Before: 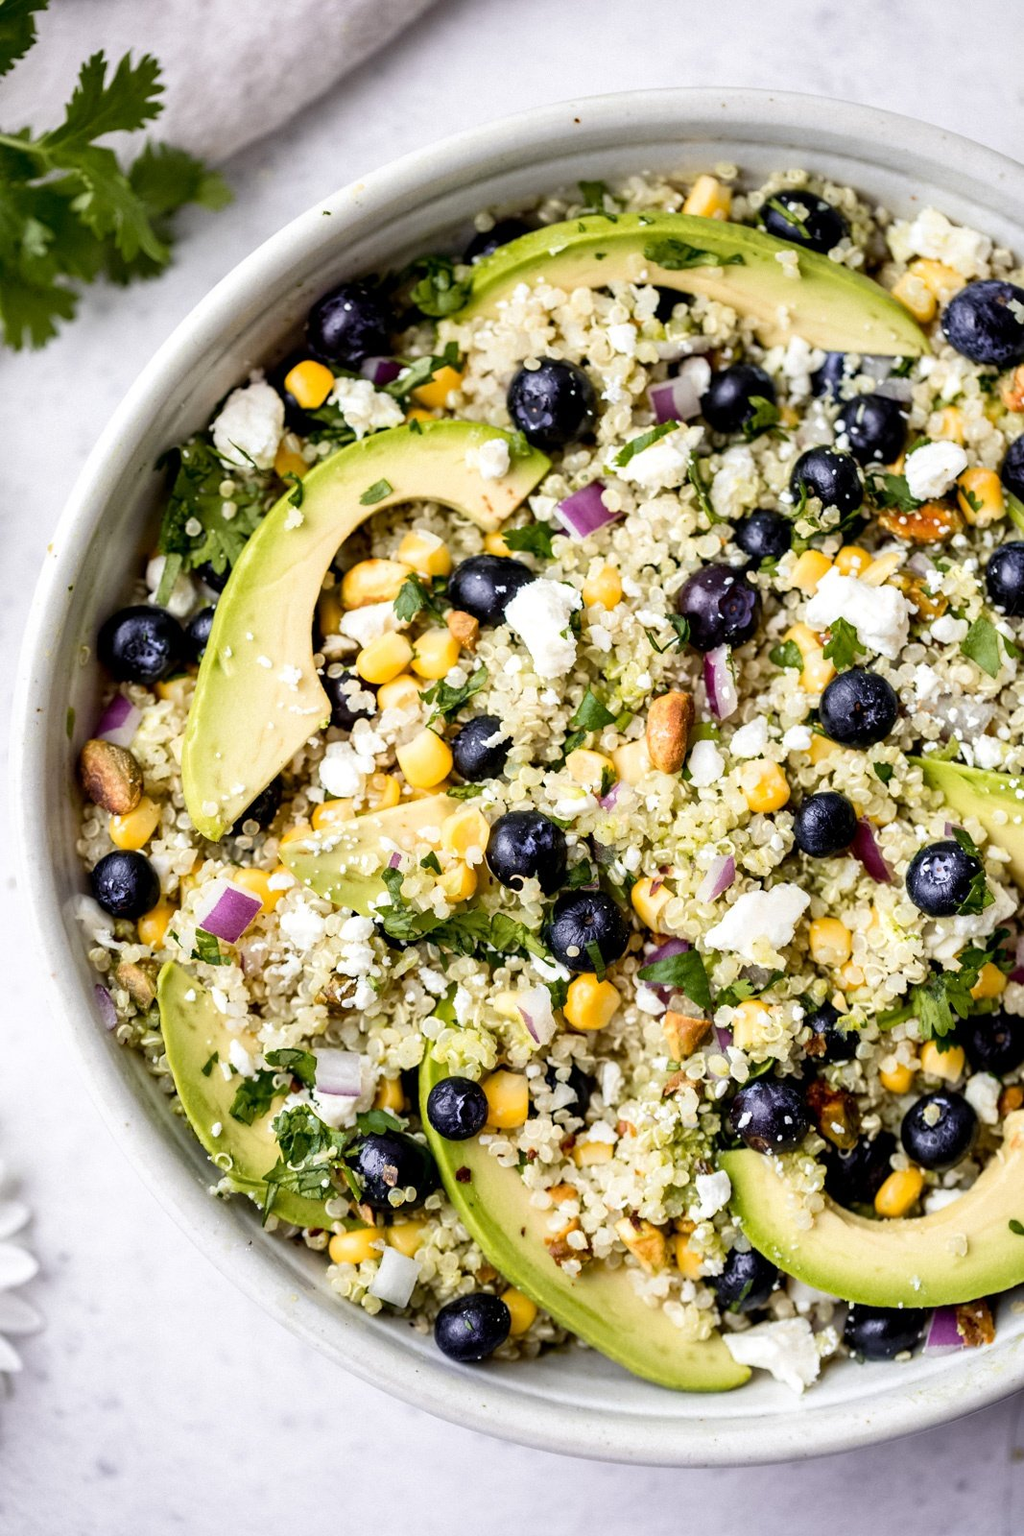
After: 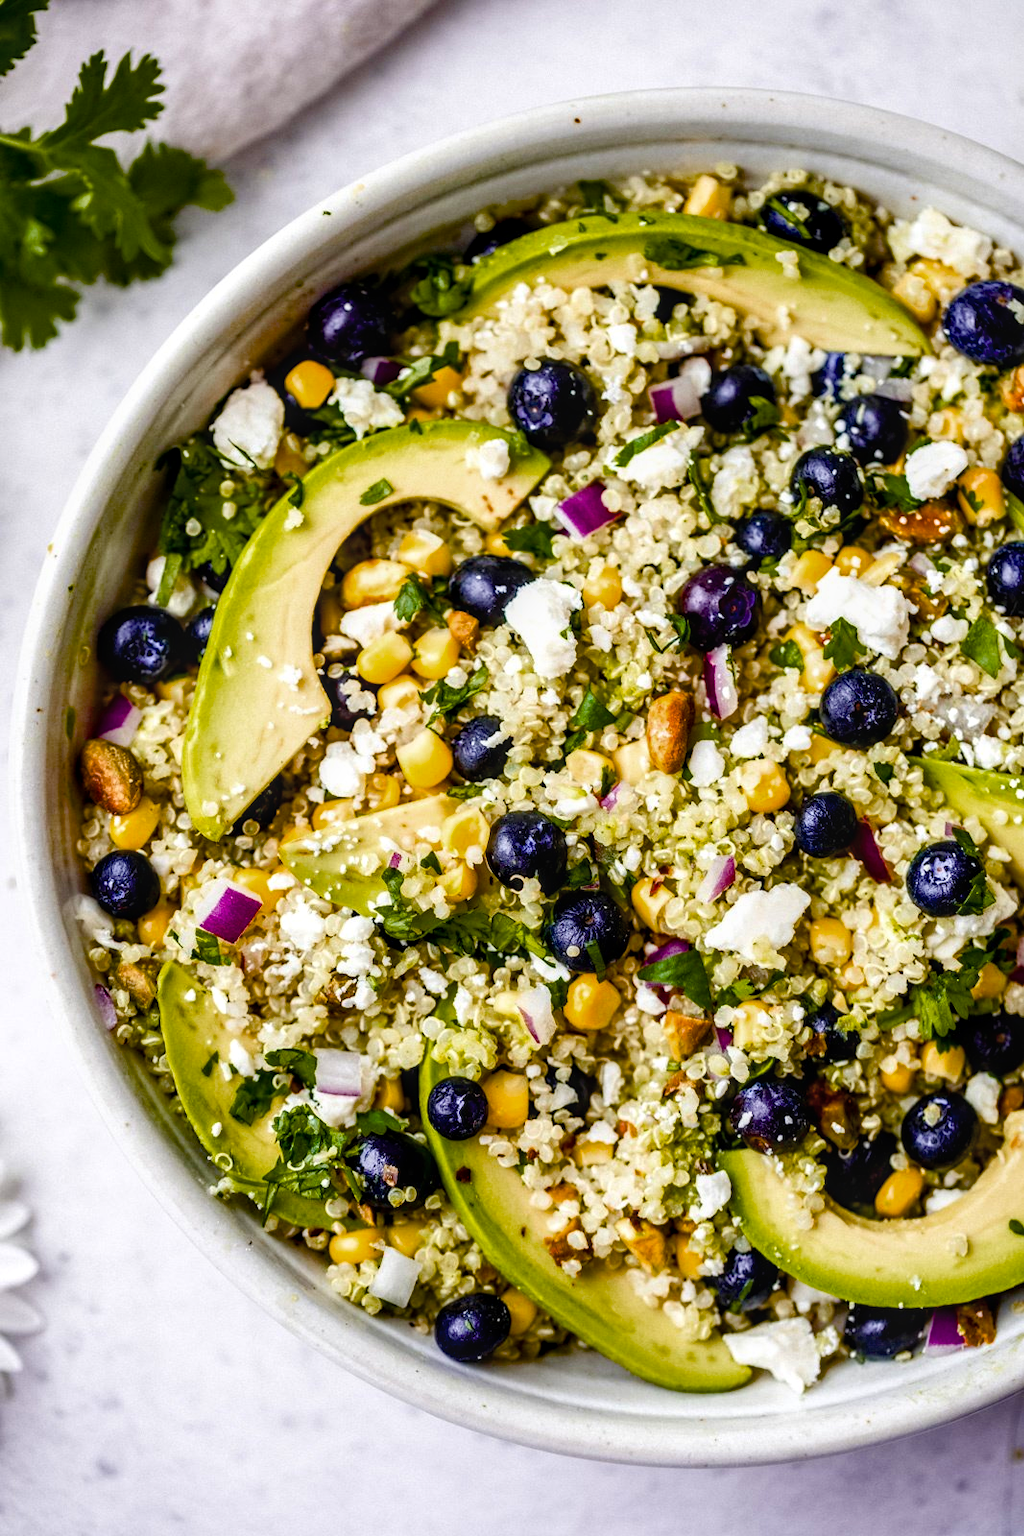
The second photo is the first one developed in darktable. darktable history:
contrast equalizer: y [[0.5 ×6], [0.5 ×6], [0.5 ×6], [0 ×6], [0, 0.039, 0.251, 0.29, 0.293, 0.292]], mix -0.992
local contrast: on, module defaults
color balance rgb: perceptual saturation grading › global saturation 40.404%, perceptual saturation grading › highlights -25.13%, perceptual saturation grading › mid-tones 35.516%, perceptual saturation grading › shadows 35.662%, global vibrance 16.025%, saturation formula JzAzBz (2021)
